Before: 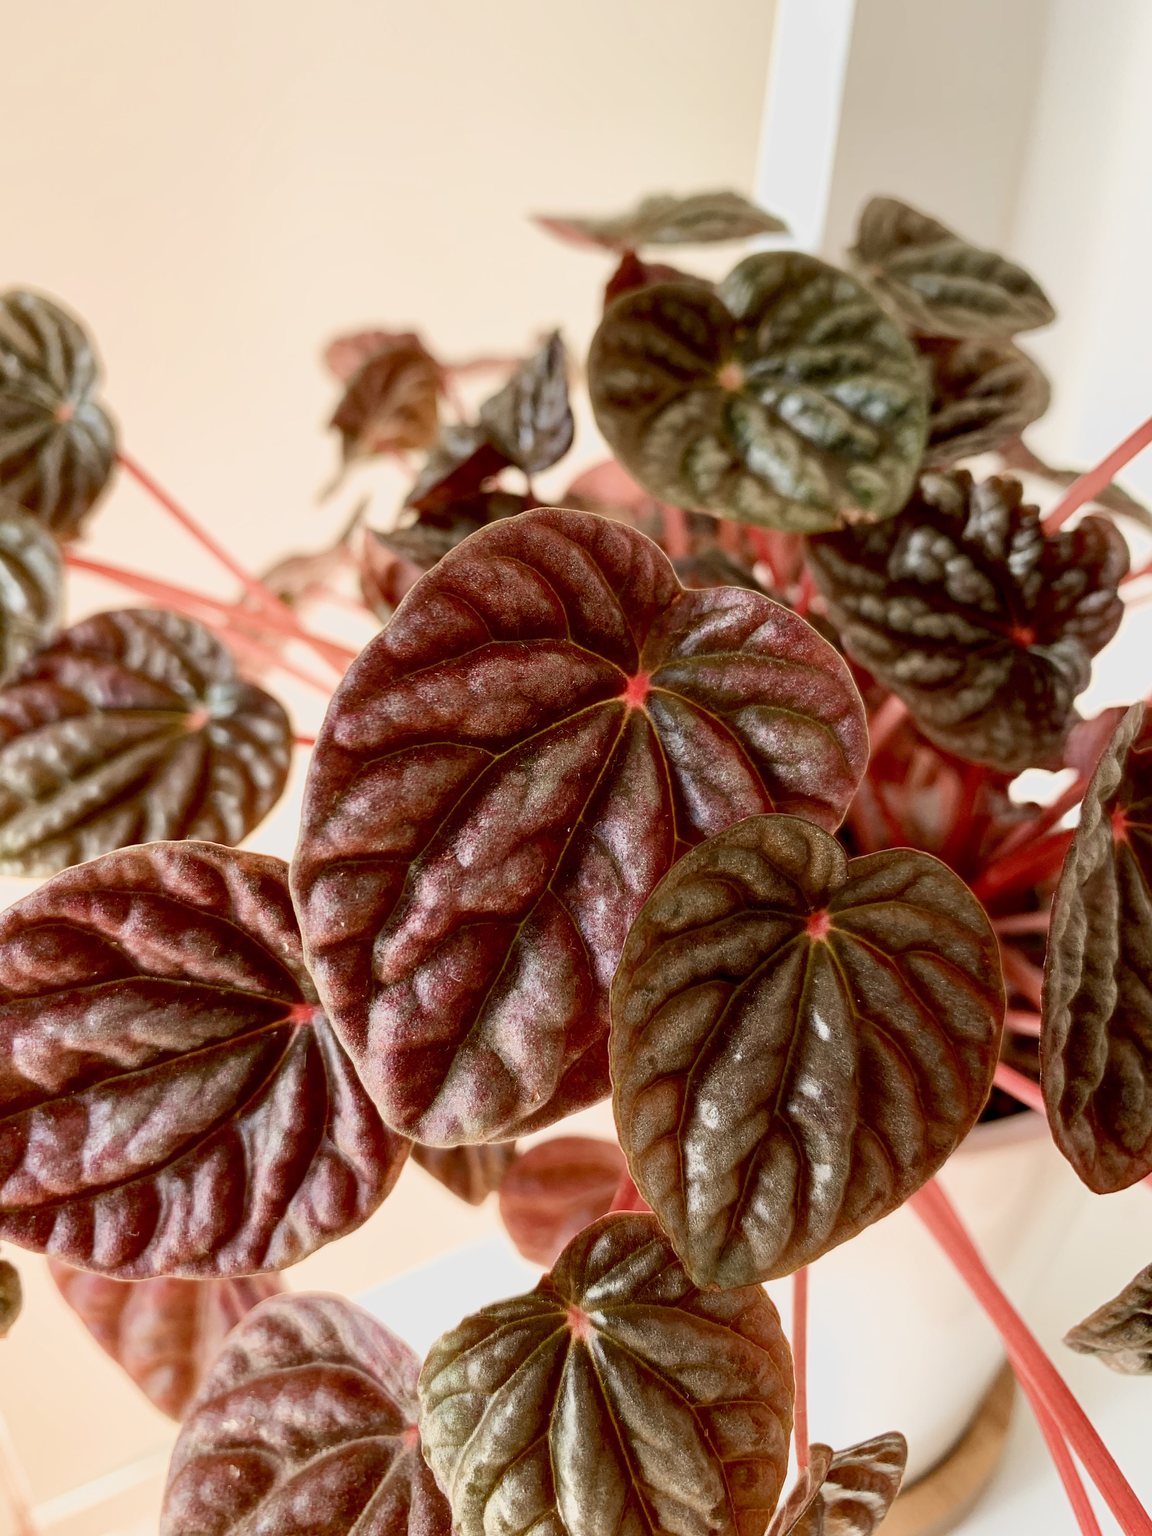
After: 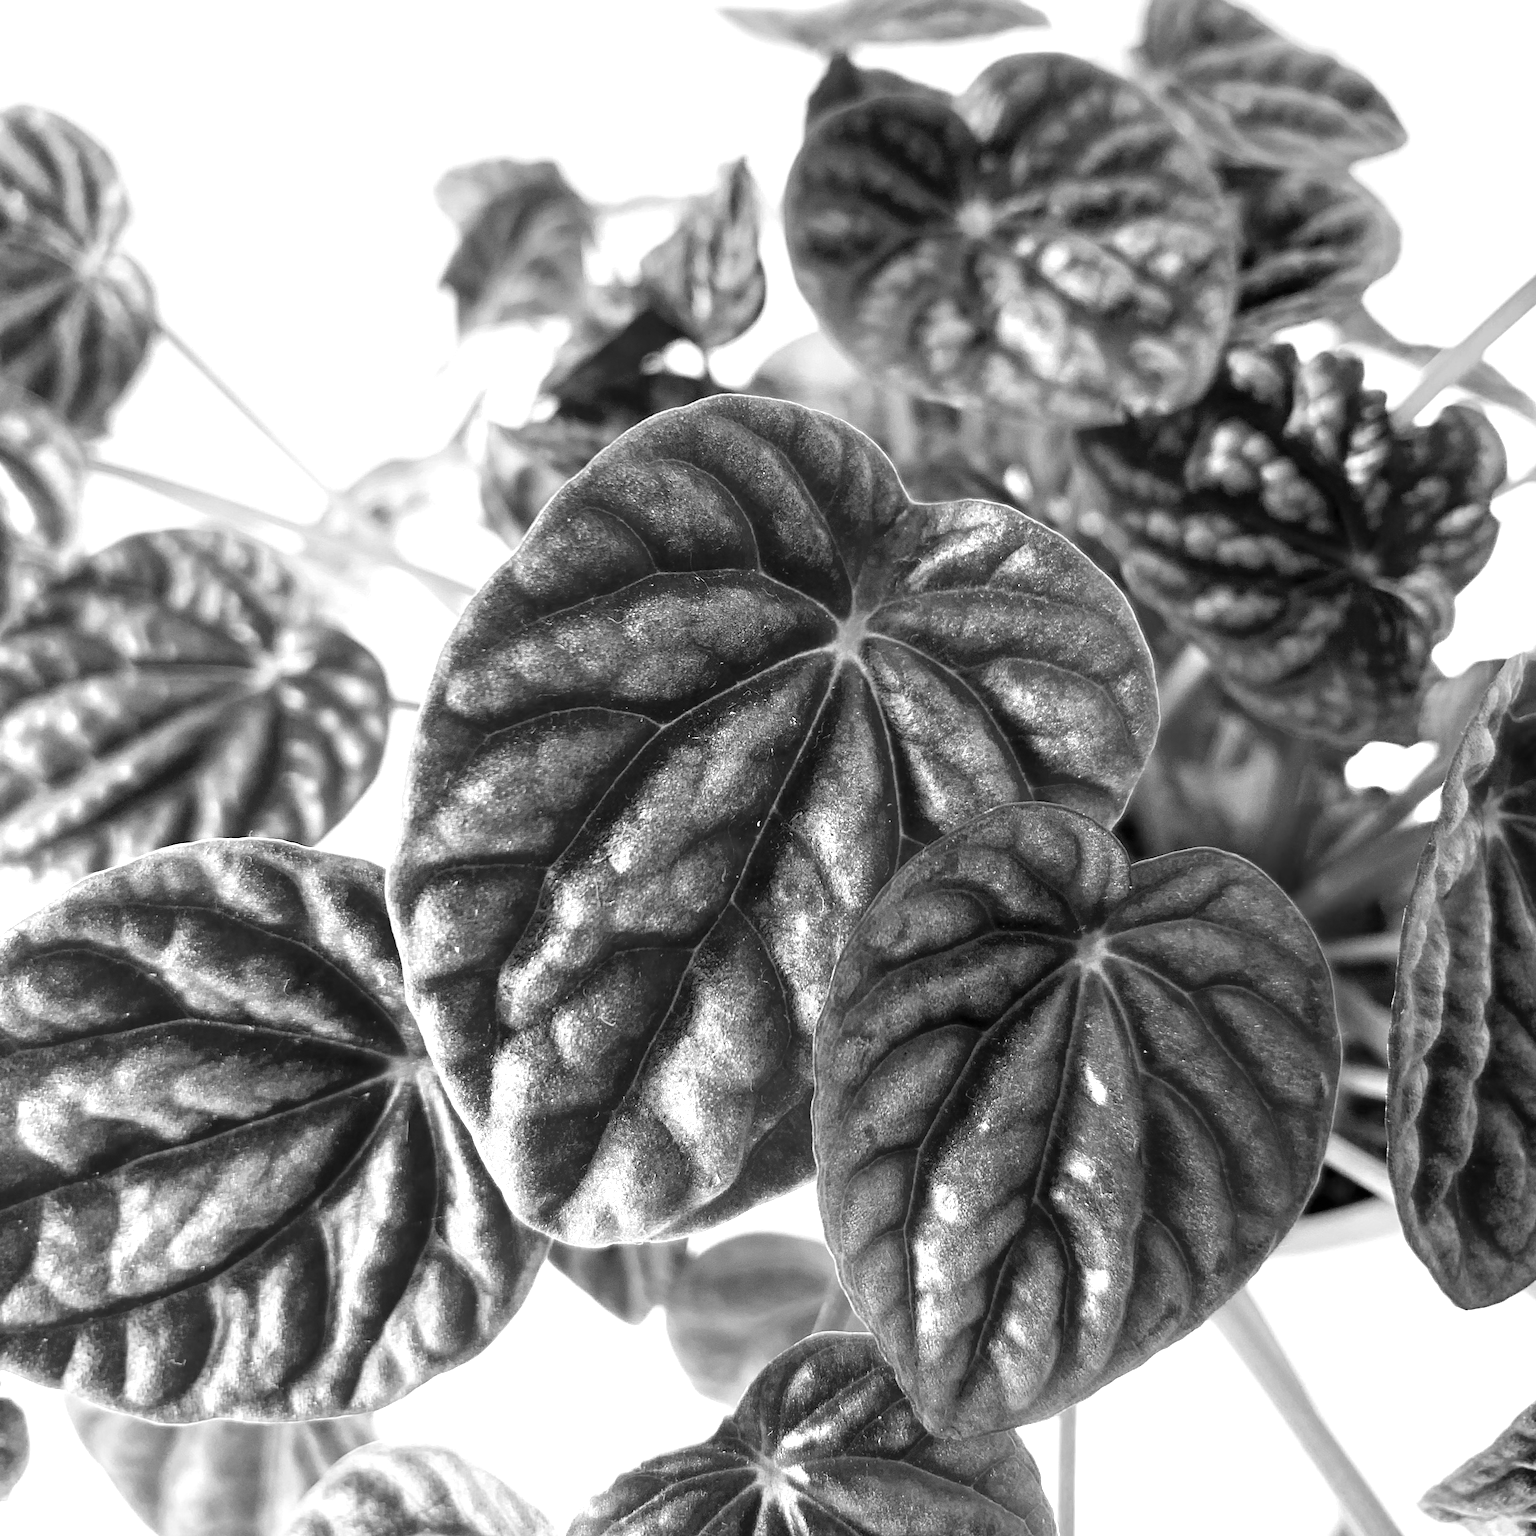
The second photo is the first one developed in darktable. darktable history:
crop: top 13.819%, bottom 11.169%
monochrome: on, module defaults
exposure: black level correction 0, exposure 0.953 EV, compensate exposure bias true, compensate highlight preservation false
